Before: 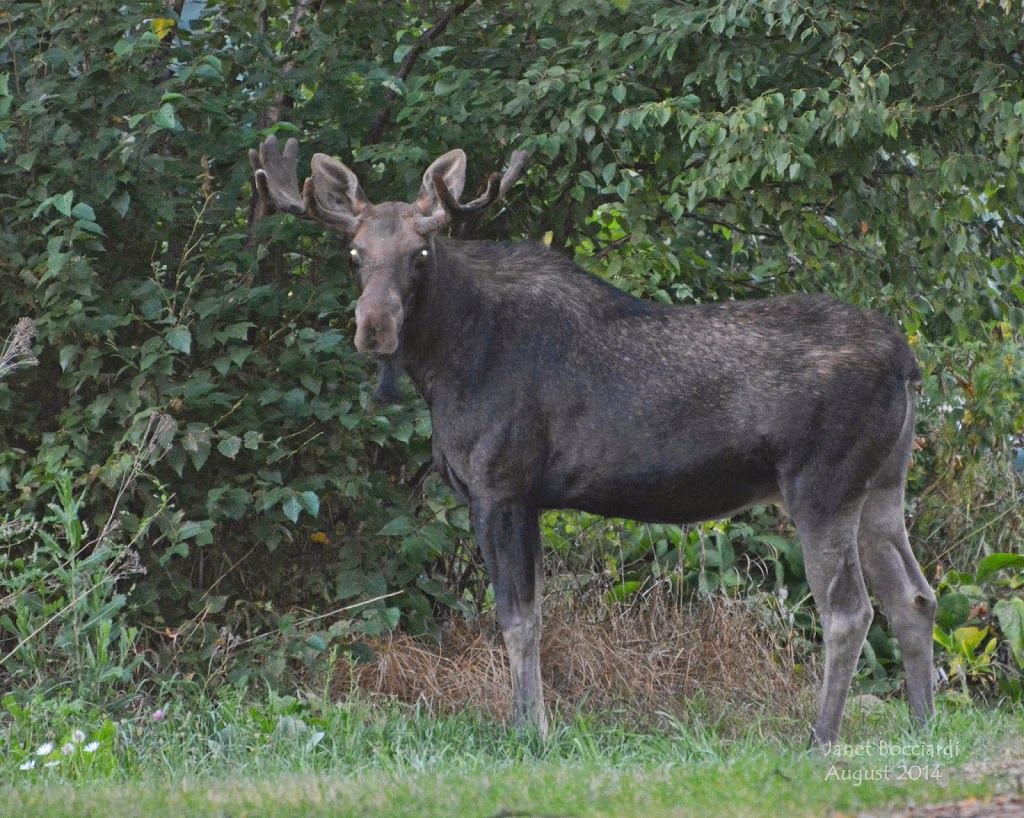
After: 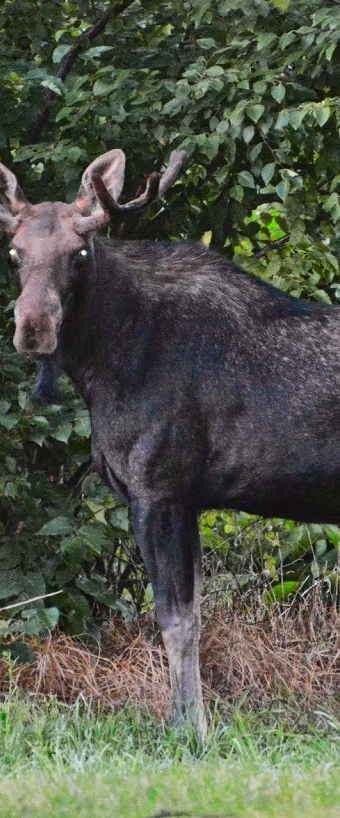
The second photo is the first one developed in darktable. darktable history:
contrast brightness saturation: contrast 0.16, saturation 0.32
tone curve: curves: ch0 [(0, 0) (0.105, 0.068) (0.181, 0.14) (0.28, 0.259) (0.384, 0.404) (0.485, 0.531) (0.638, 0.681) (0.87, 0.883) (1, 0.977)]; ch1 [(0, 0) (0.161, 0.092) (0.35, 0.33) (0.379, 0.401) (0.456, 0.469) (0.501, 0.499) (0.516, 0.524) (0.562, 0.569) (0.635, 0.646) (1, 1)]; ch2 [(0, 0) (0.371, 0.362) (0.437, 0.437) (0.5, 0.5) (0.53, 0.524) (0.56, 0.561) (0.622, 0.606) (1, 1)], color space Lab, independent channels, preserve colors none
crop: left 33.36%, right 33.36%
